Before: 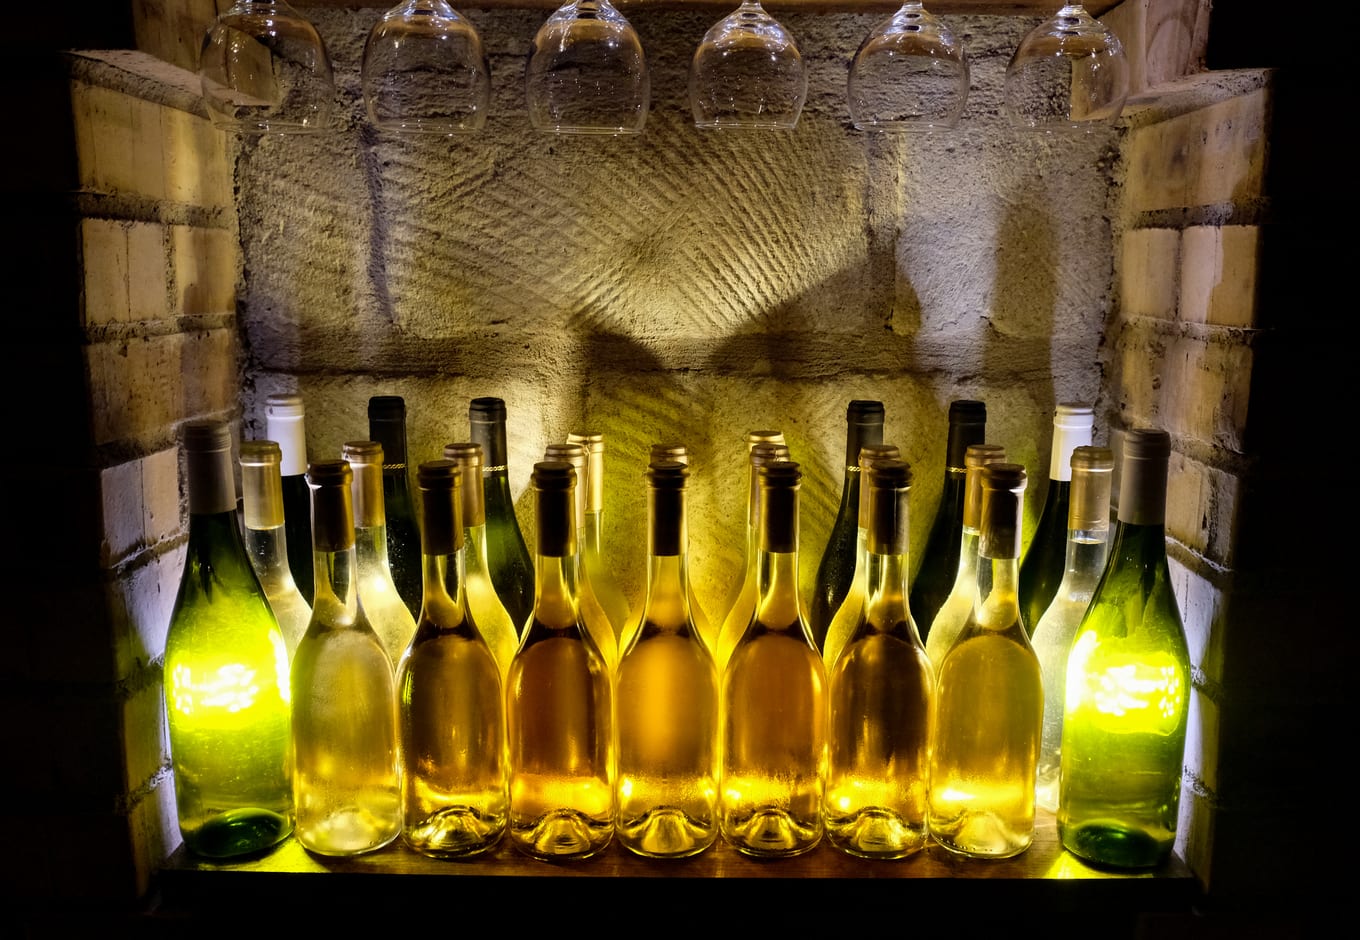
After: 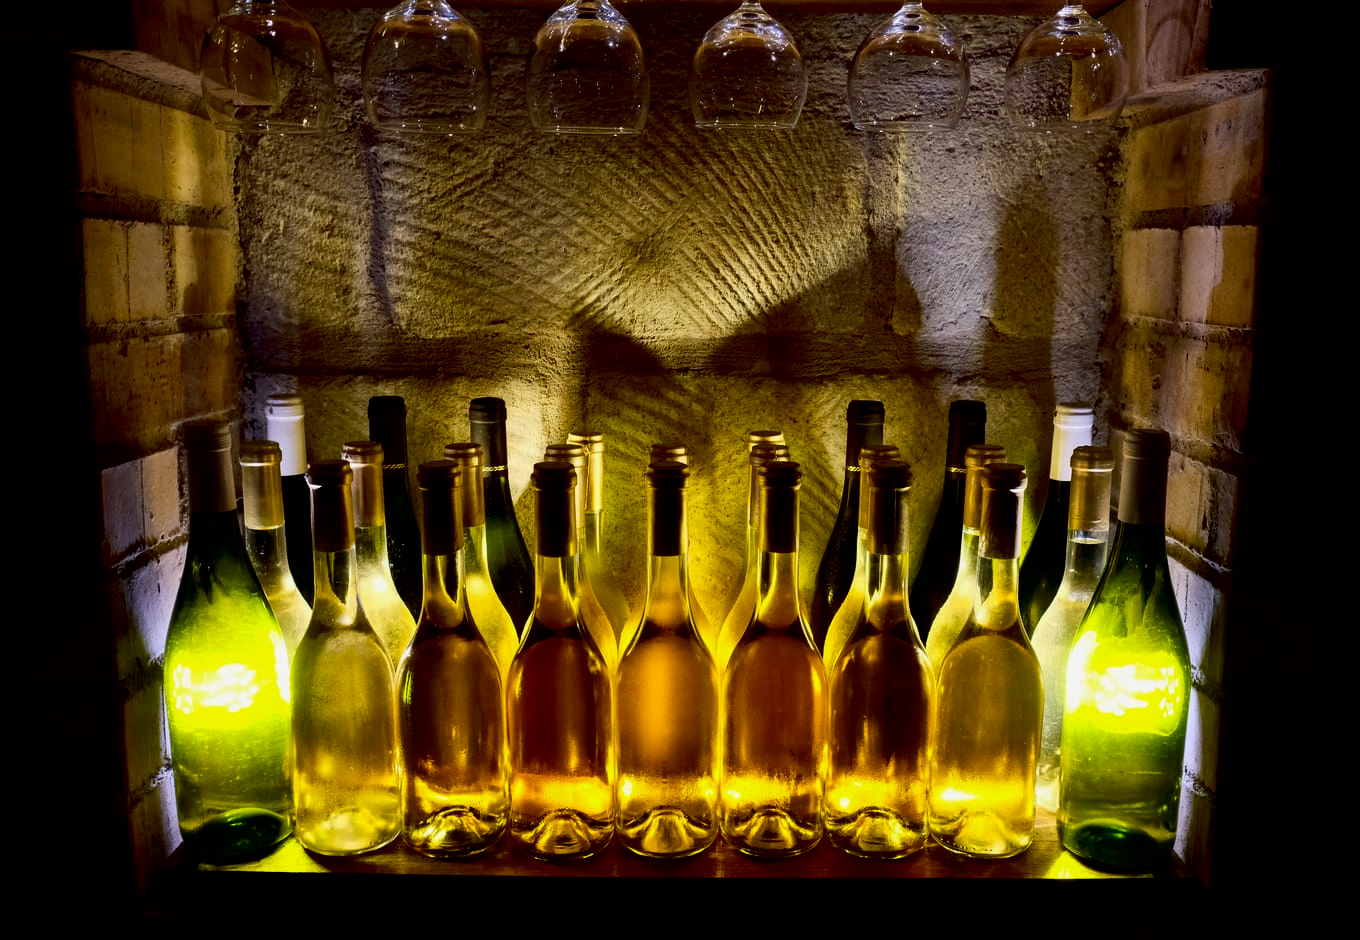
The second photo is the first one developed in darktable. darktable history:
contrast brightness saturation: contrast 0.191, brightness -0.103, saturation 0.208
exposure: black level correction 0.009, exposure -0.163 EV, compensate highlight preservation false
